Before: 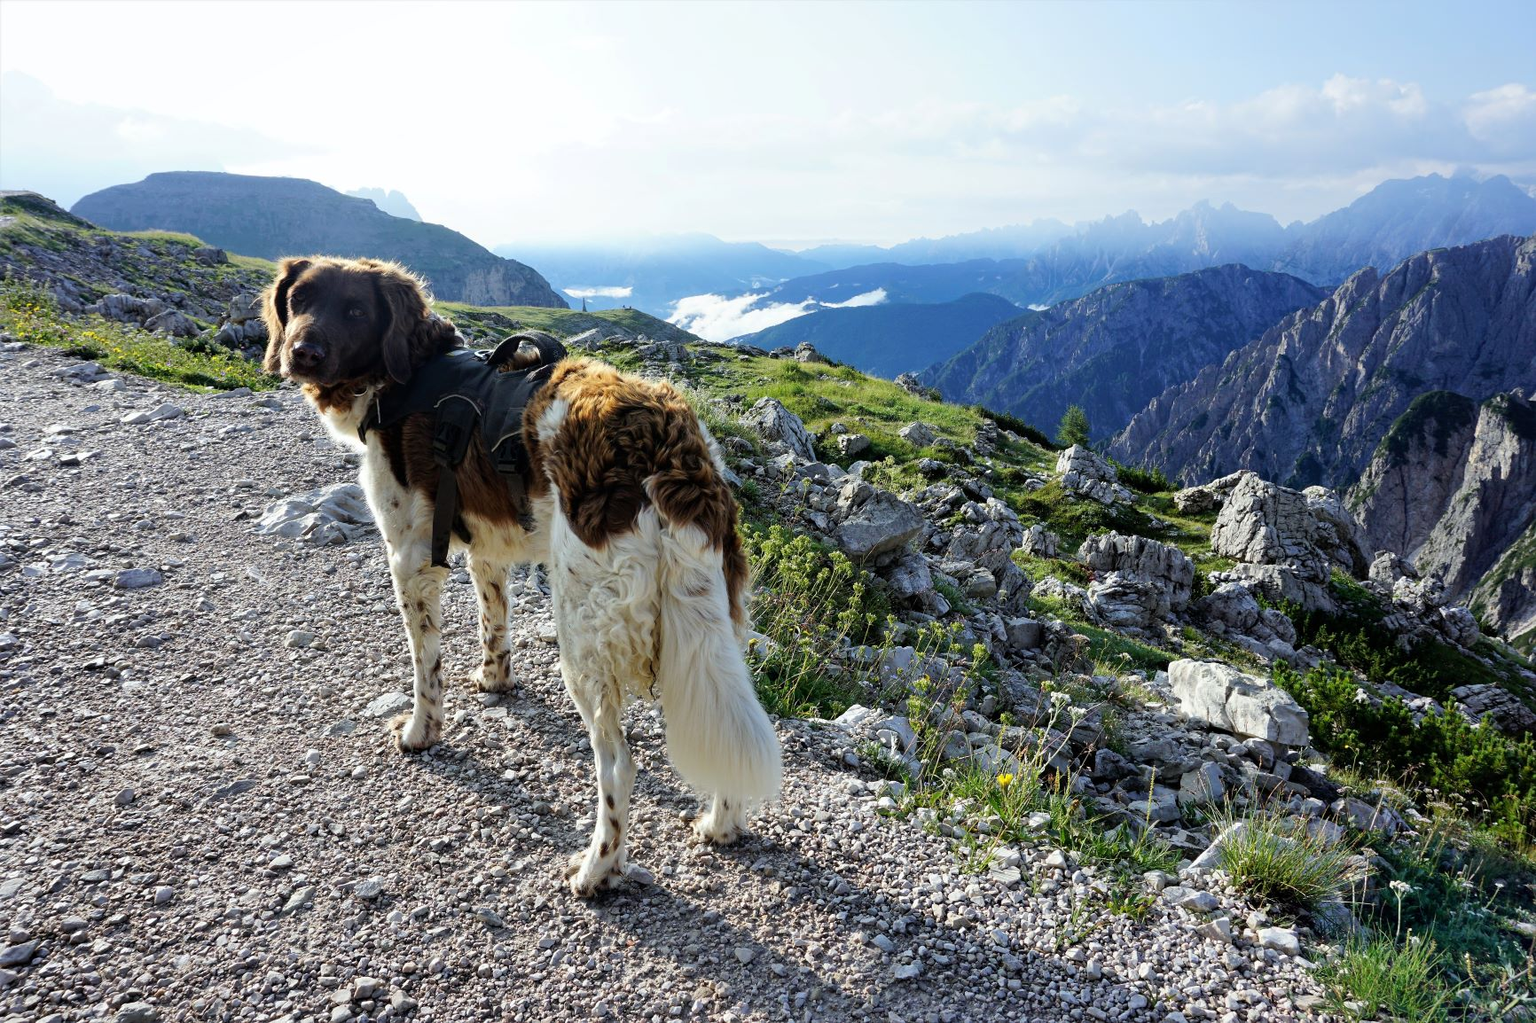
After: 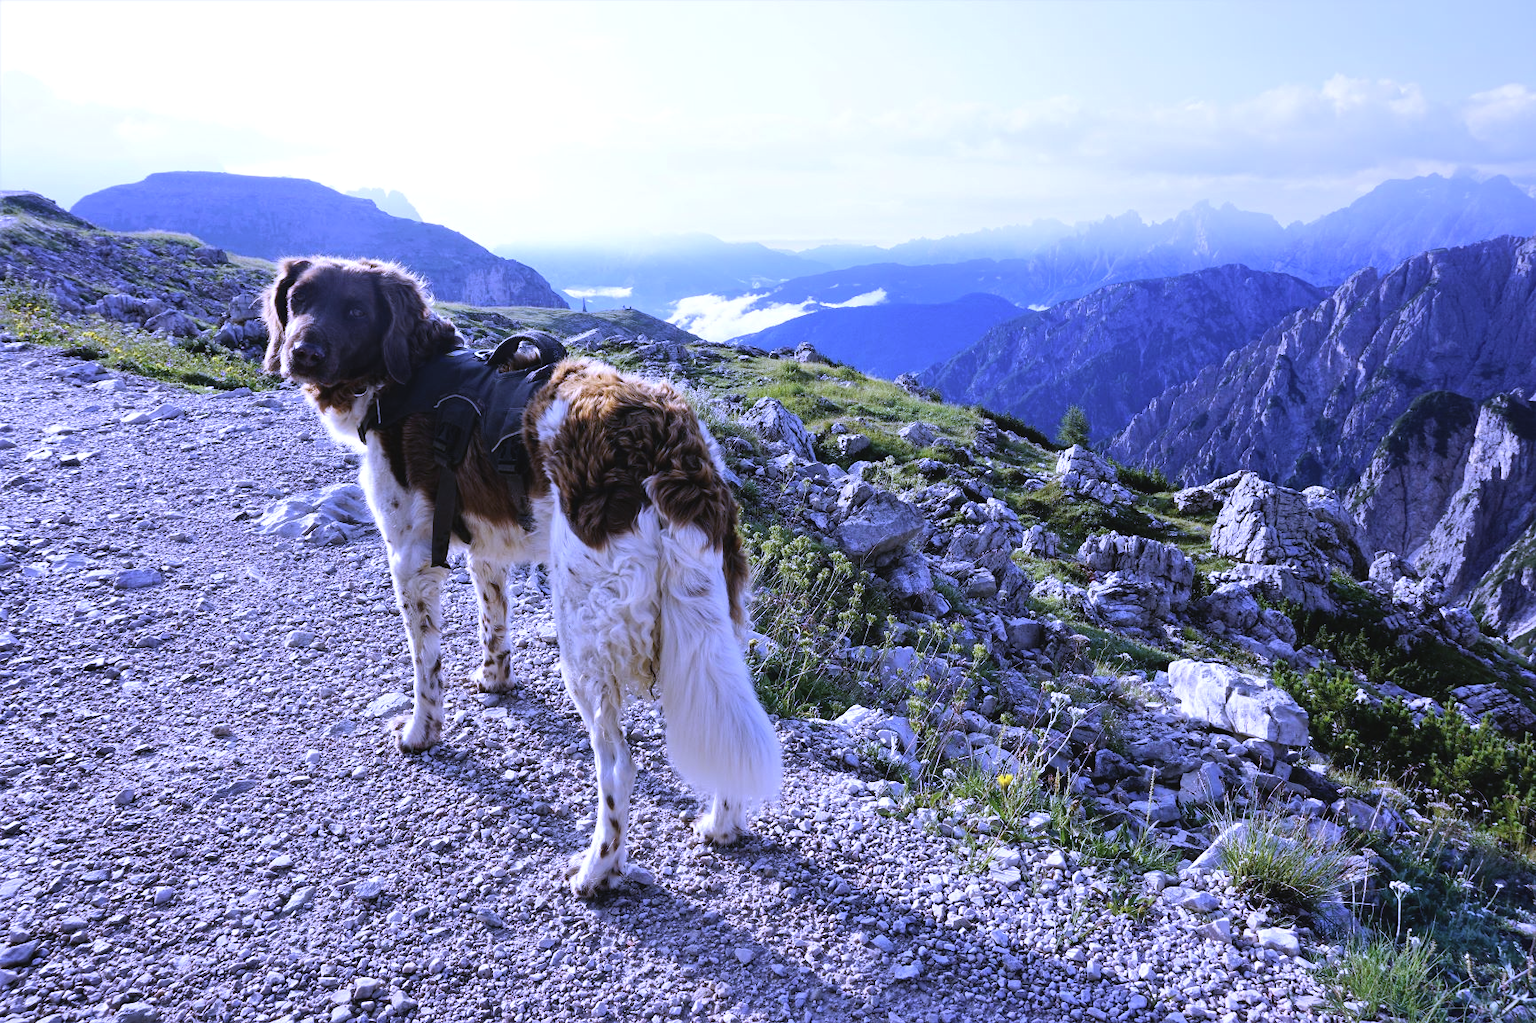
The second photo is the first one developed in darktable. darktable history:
color contrast: green-magenta contrast 0.84, blue-yellow contrast 0.86
exposure: black level correction -0.005, exposure 0.054 EV, compensate highlight preservation false
white balance: red 0.98, blue 1.61
